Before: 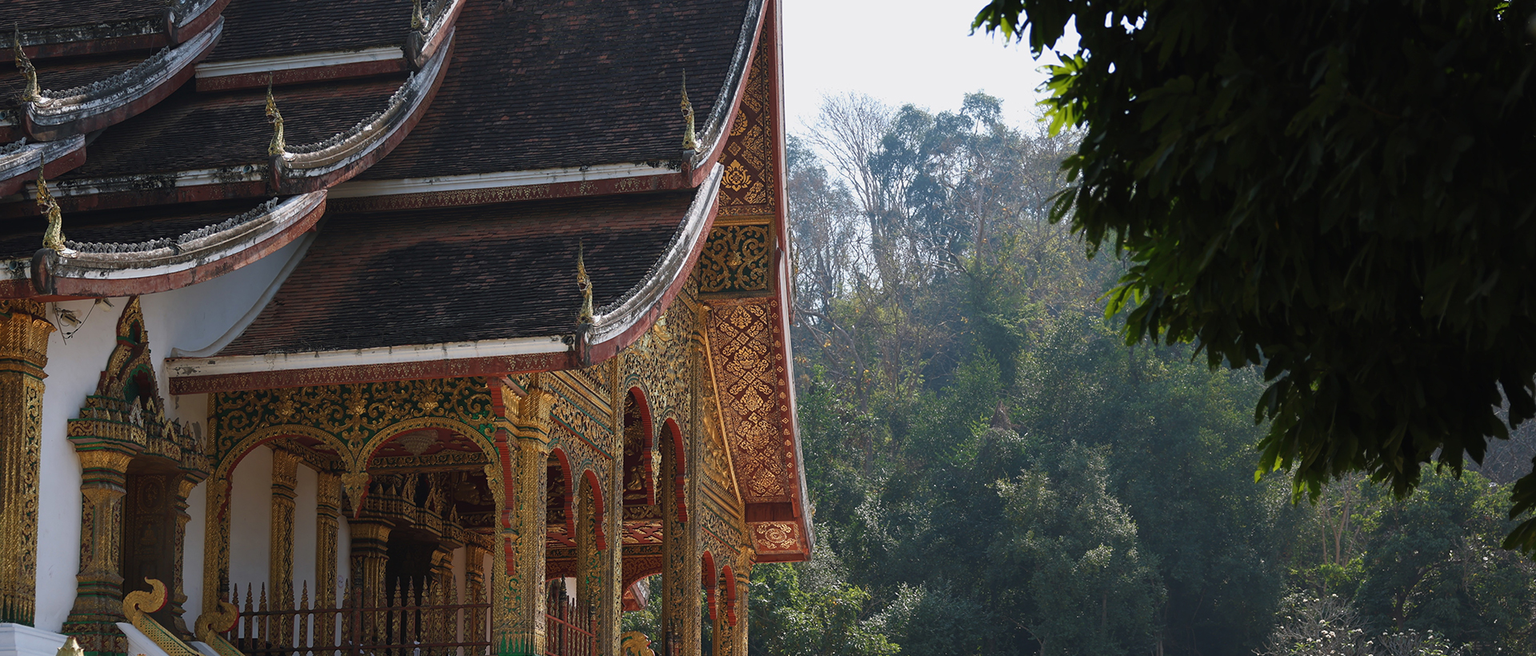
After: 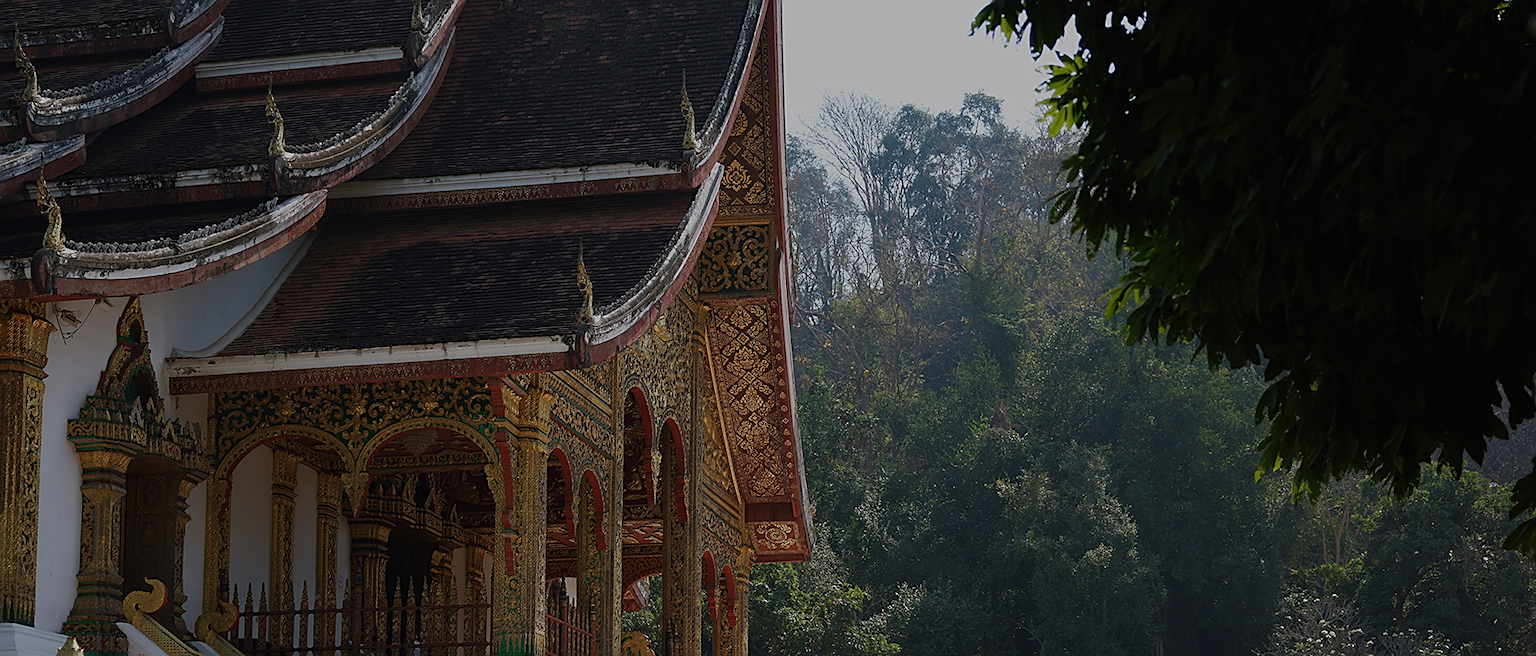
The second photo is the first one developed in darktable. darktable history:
exposure: exposure -1 EV, compensate highlight preservation false
sharpen: on, module defaults
